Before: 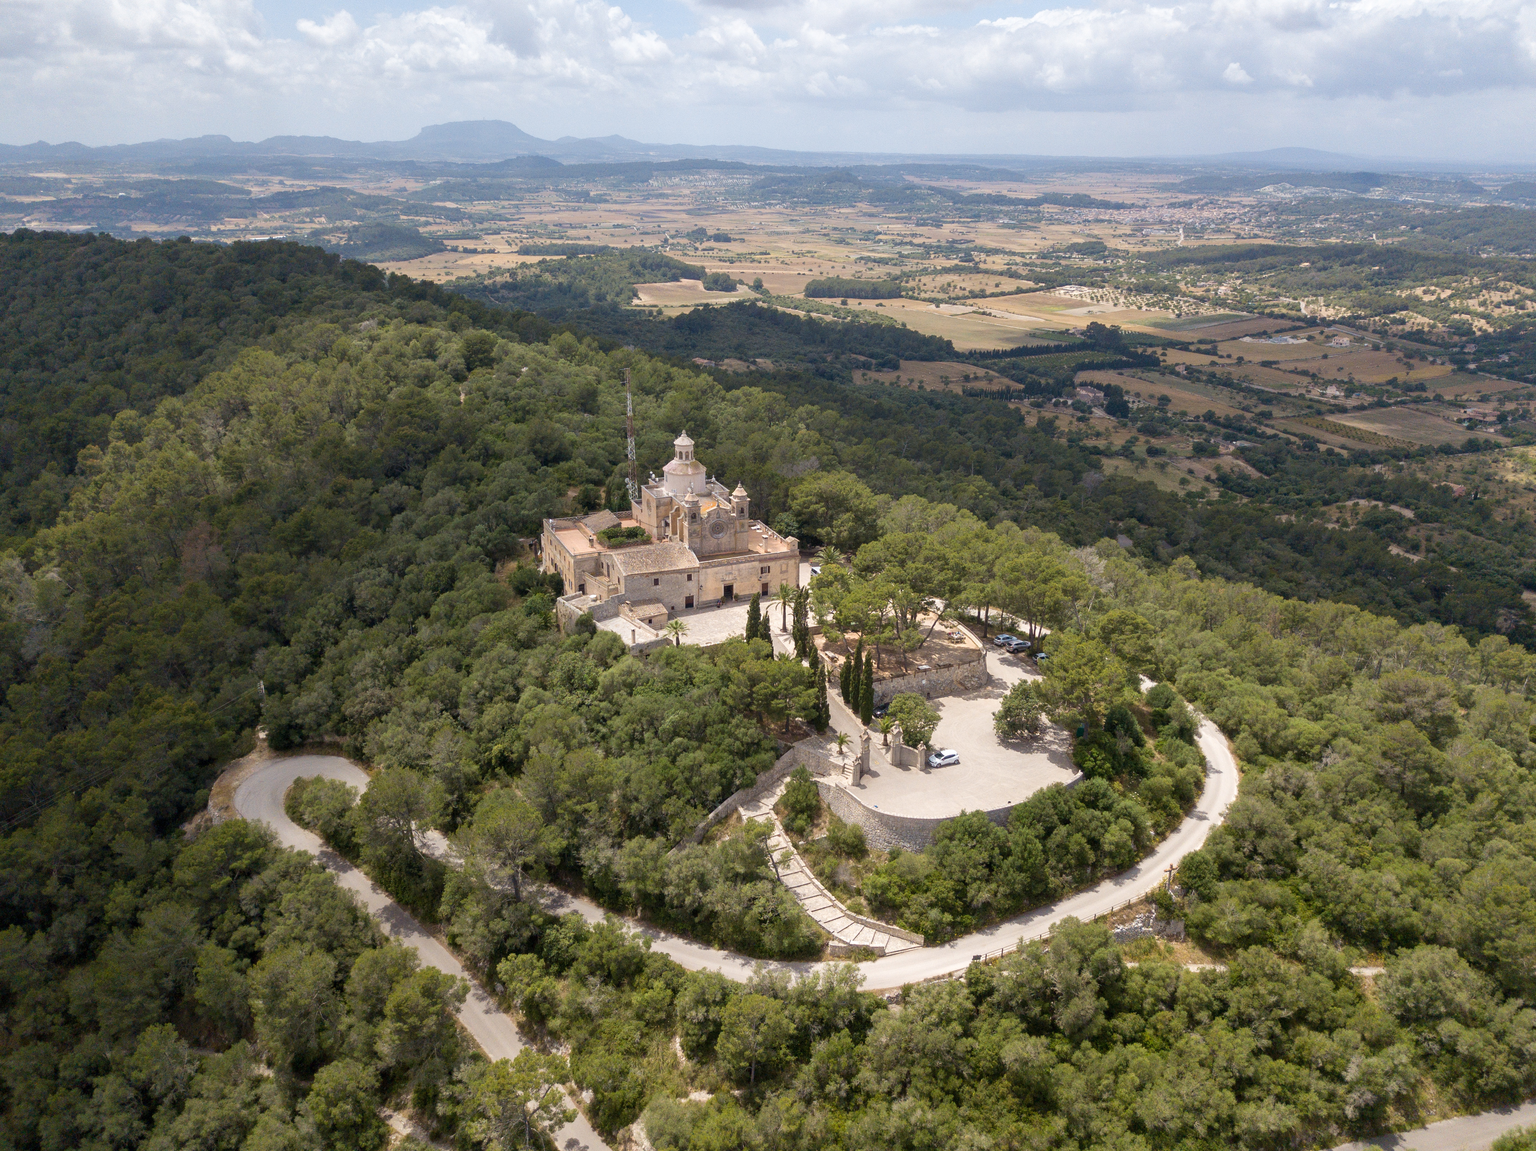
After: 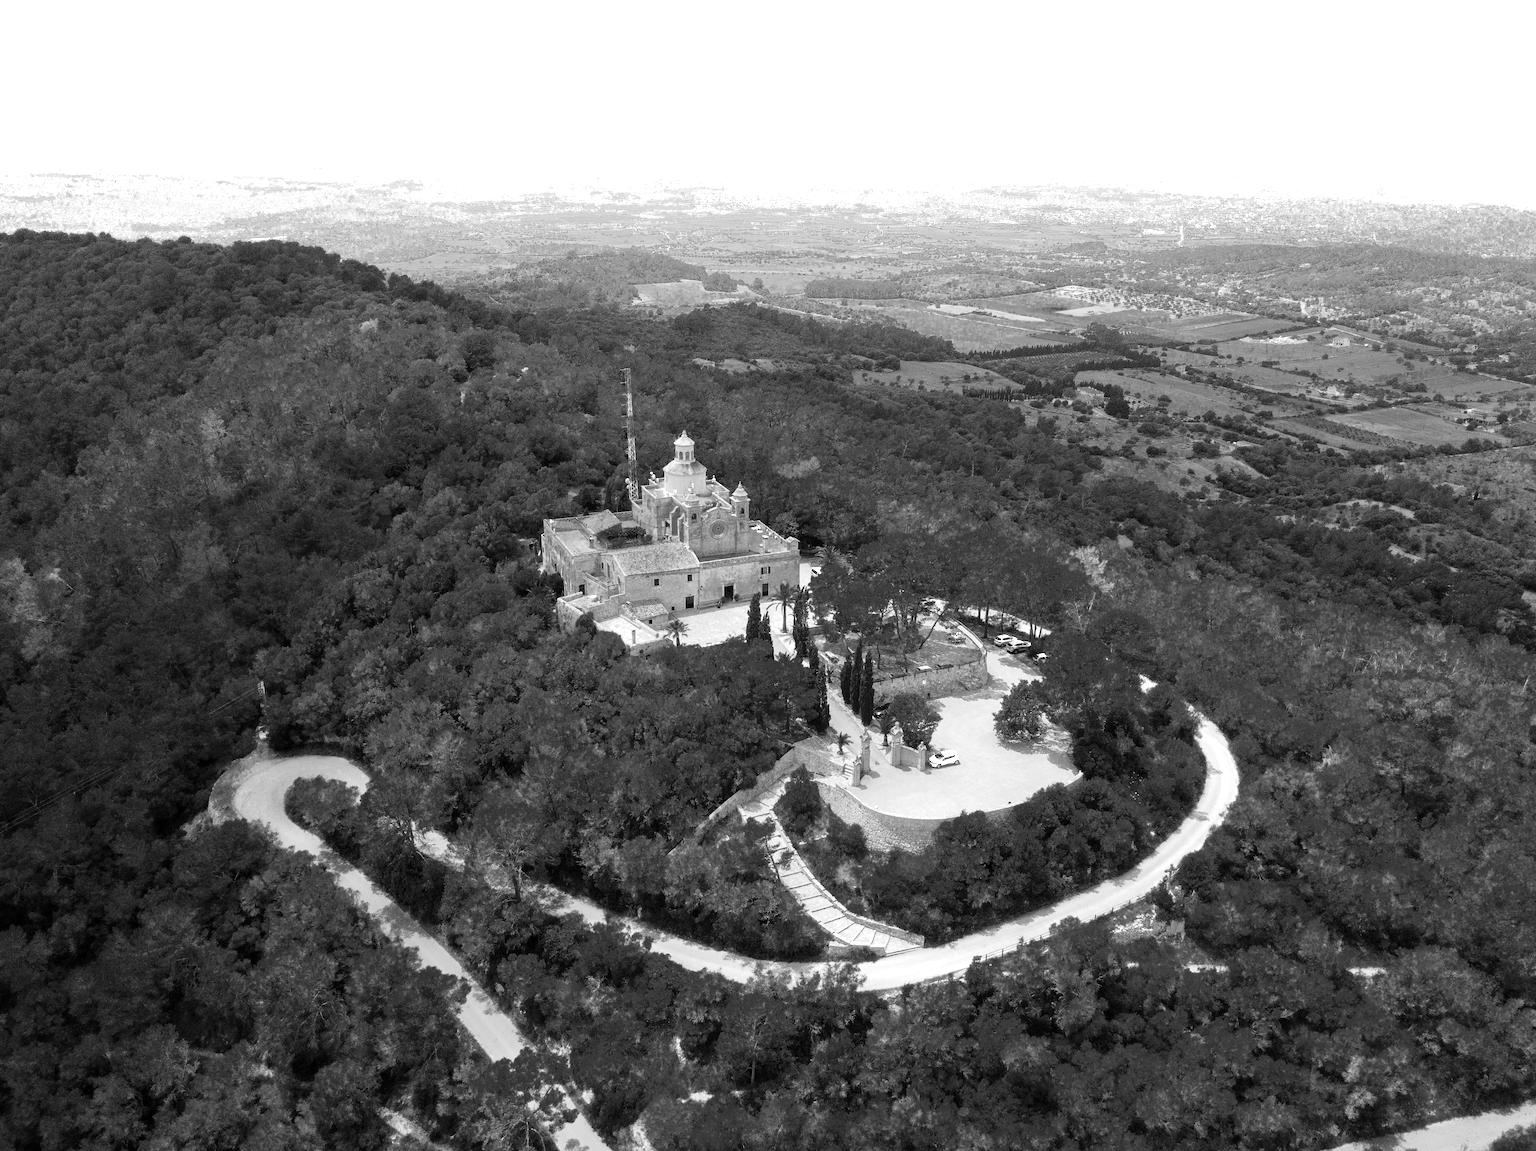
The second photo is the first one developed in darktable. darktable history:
color calibration: illuminant as shot in camera, x 0.37, y 0.382, temperature 4313.32 K
color zones: curves: ch0 [(0.287, 0.048) (0.493, 0.484) (0.737, 0.816)]; ch1 [(0, 0) (0.143, 0) (0.286, 0) (0.429, 0) (0.571, 0) (0.714, 0) (0.857, 0)]
color balance rgb: perceptual saturation grading › global saturation 20%, global vibrance 20%
tone curve: curves: ch0 [(0, 0) (0.11, 0.061) (0.256, 0.259) (0.398, 0.494) (0.498, 0.611) (0.65, 0.757) (0.835, 0.883) (1, 0.961)]; ch1 [(0, 0) (0.346, 0.307) (0.408, 0.369) (0.453, 0.457) (0.482, 0.479) (0.502, 0.498) (0.521, 0.51) (0.553, 0.554) (0.618, 0.65) (0.693, 0.727) (1, 1)]; ch2 [(0, 0) (0.366, 0.337) (0.434, 0.46) (0.485, 0.494) (0.5, 0.494) (0.511, 0.508) (0.537, 0.55) (0.579, 0.599) (0.621, 0.693) (1, 1)], color space Lab, independent channels, preserve colors none
